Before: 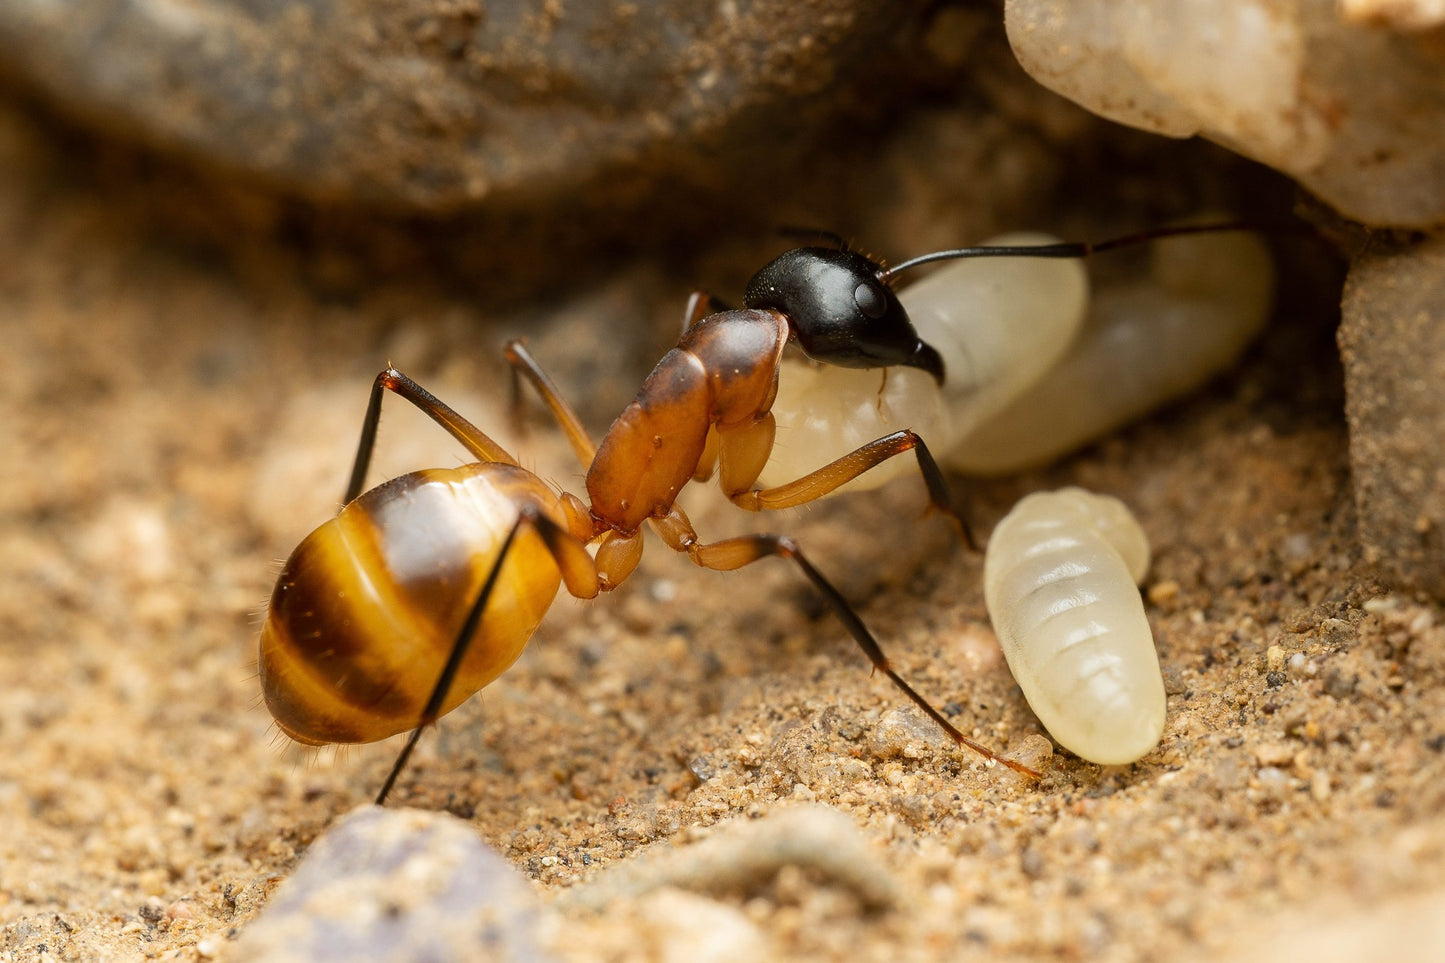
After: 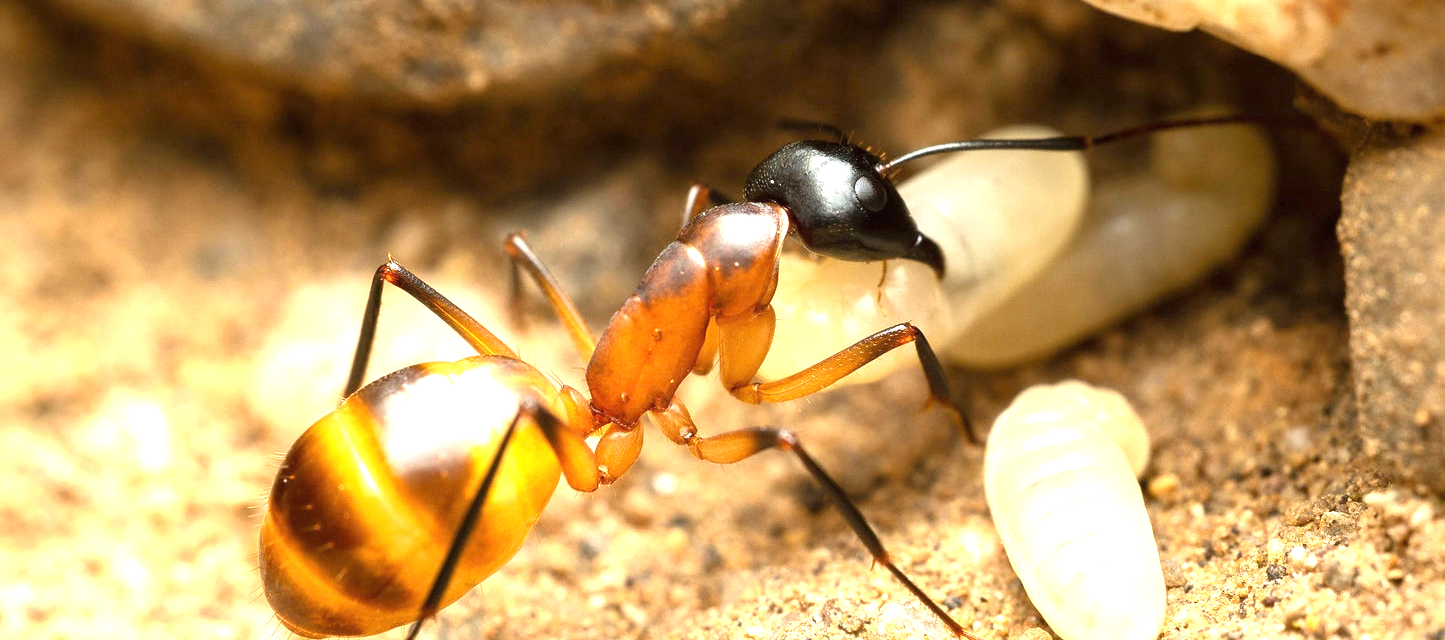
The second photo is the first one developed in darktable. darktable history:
crop: top 11.139%, bottom 22.373%
exposure: black level correction 0, exposure 1.448 EV, compensate highlight preservation false
